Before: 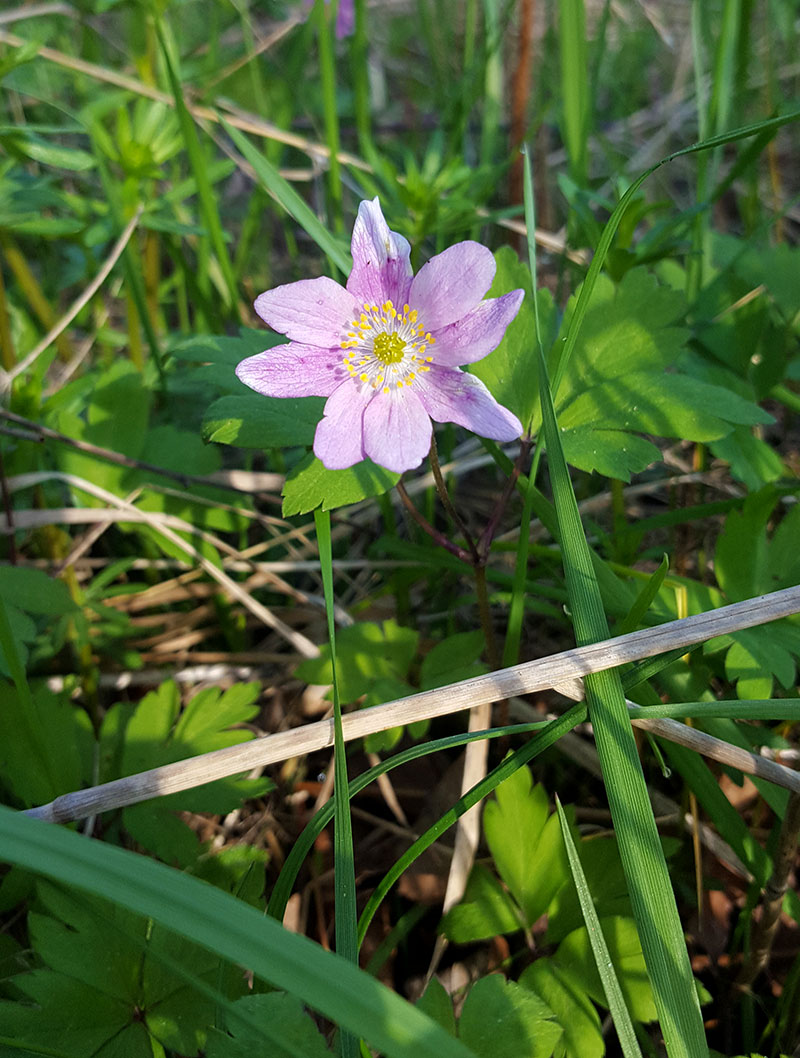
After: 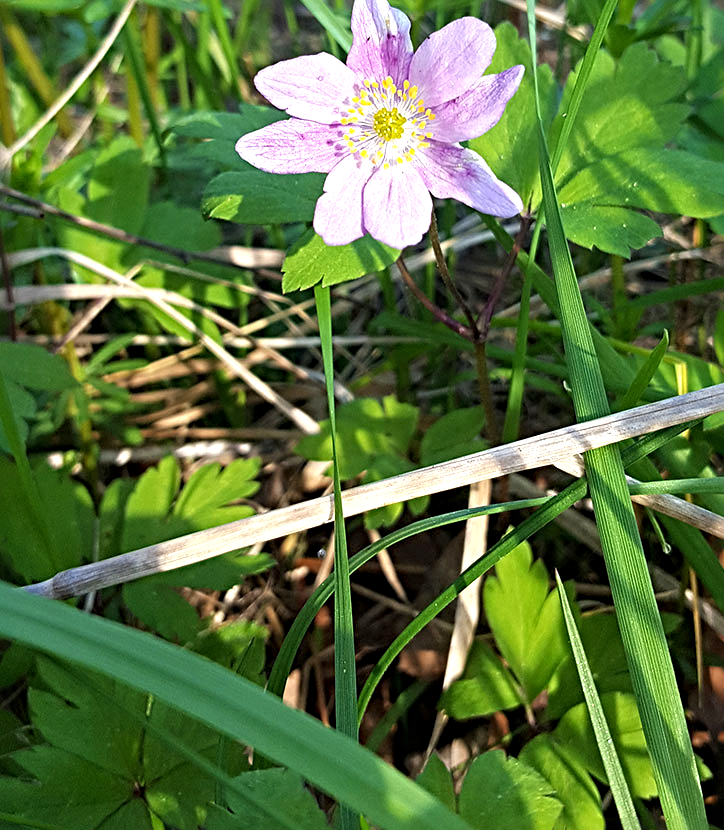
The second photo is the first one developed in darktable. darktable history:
sharpen: radius 4.865
crop: top 21.258%, right 9.409%, bottom 0.228%
exposure: exposure 0.602 EV, compensate highlight preservation false
